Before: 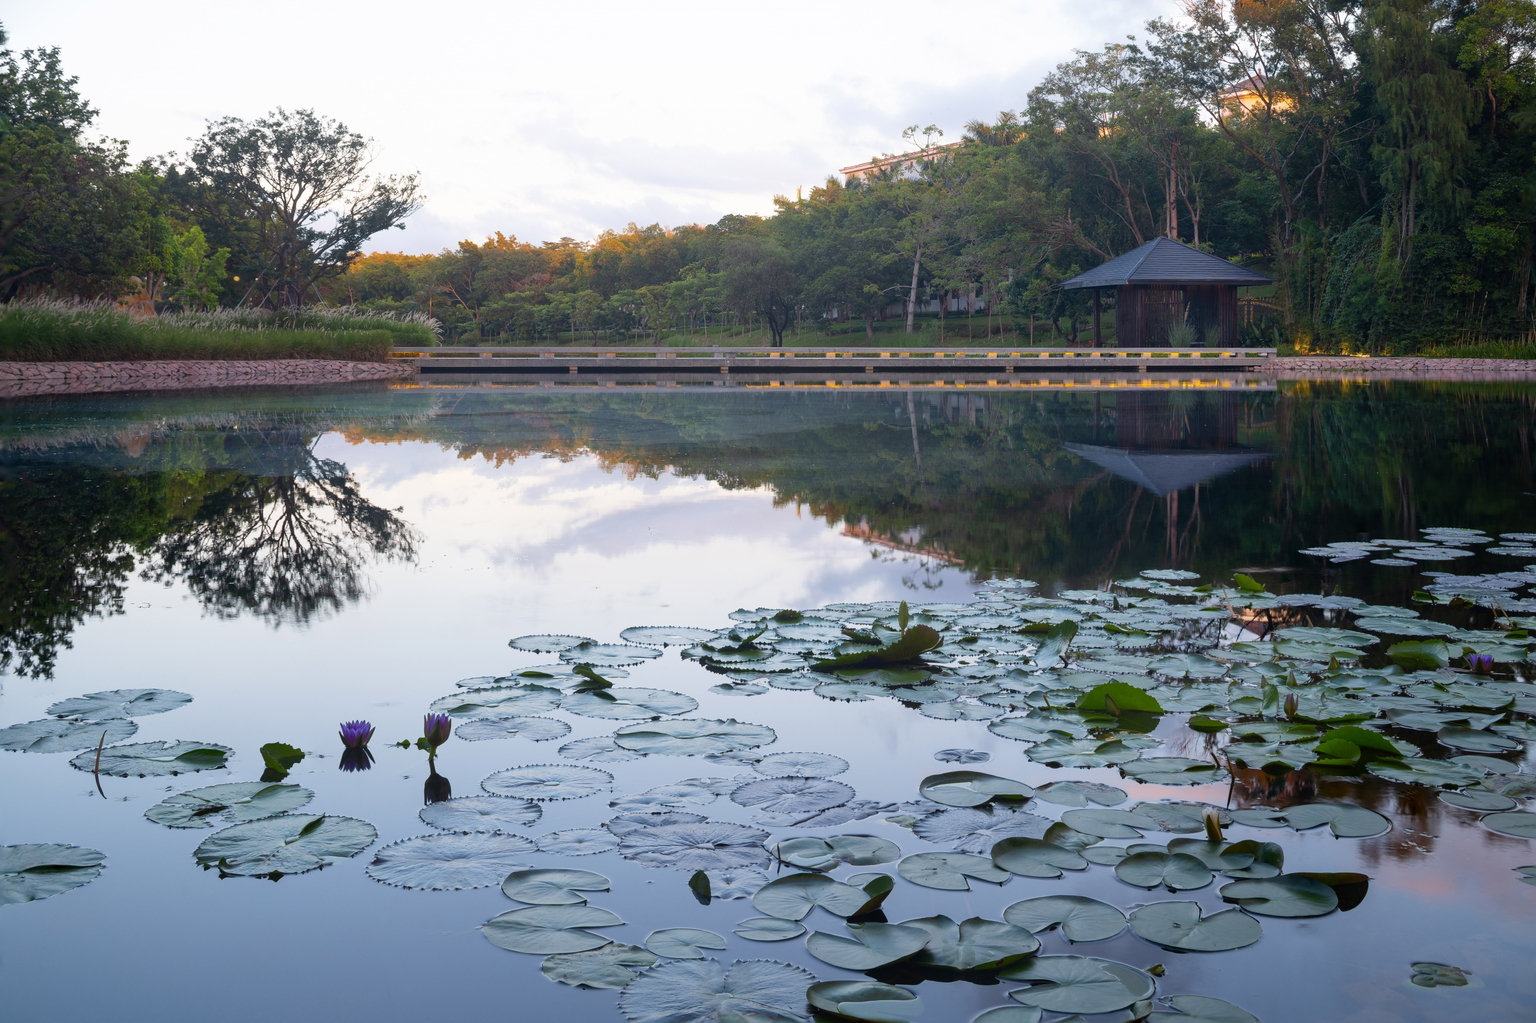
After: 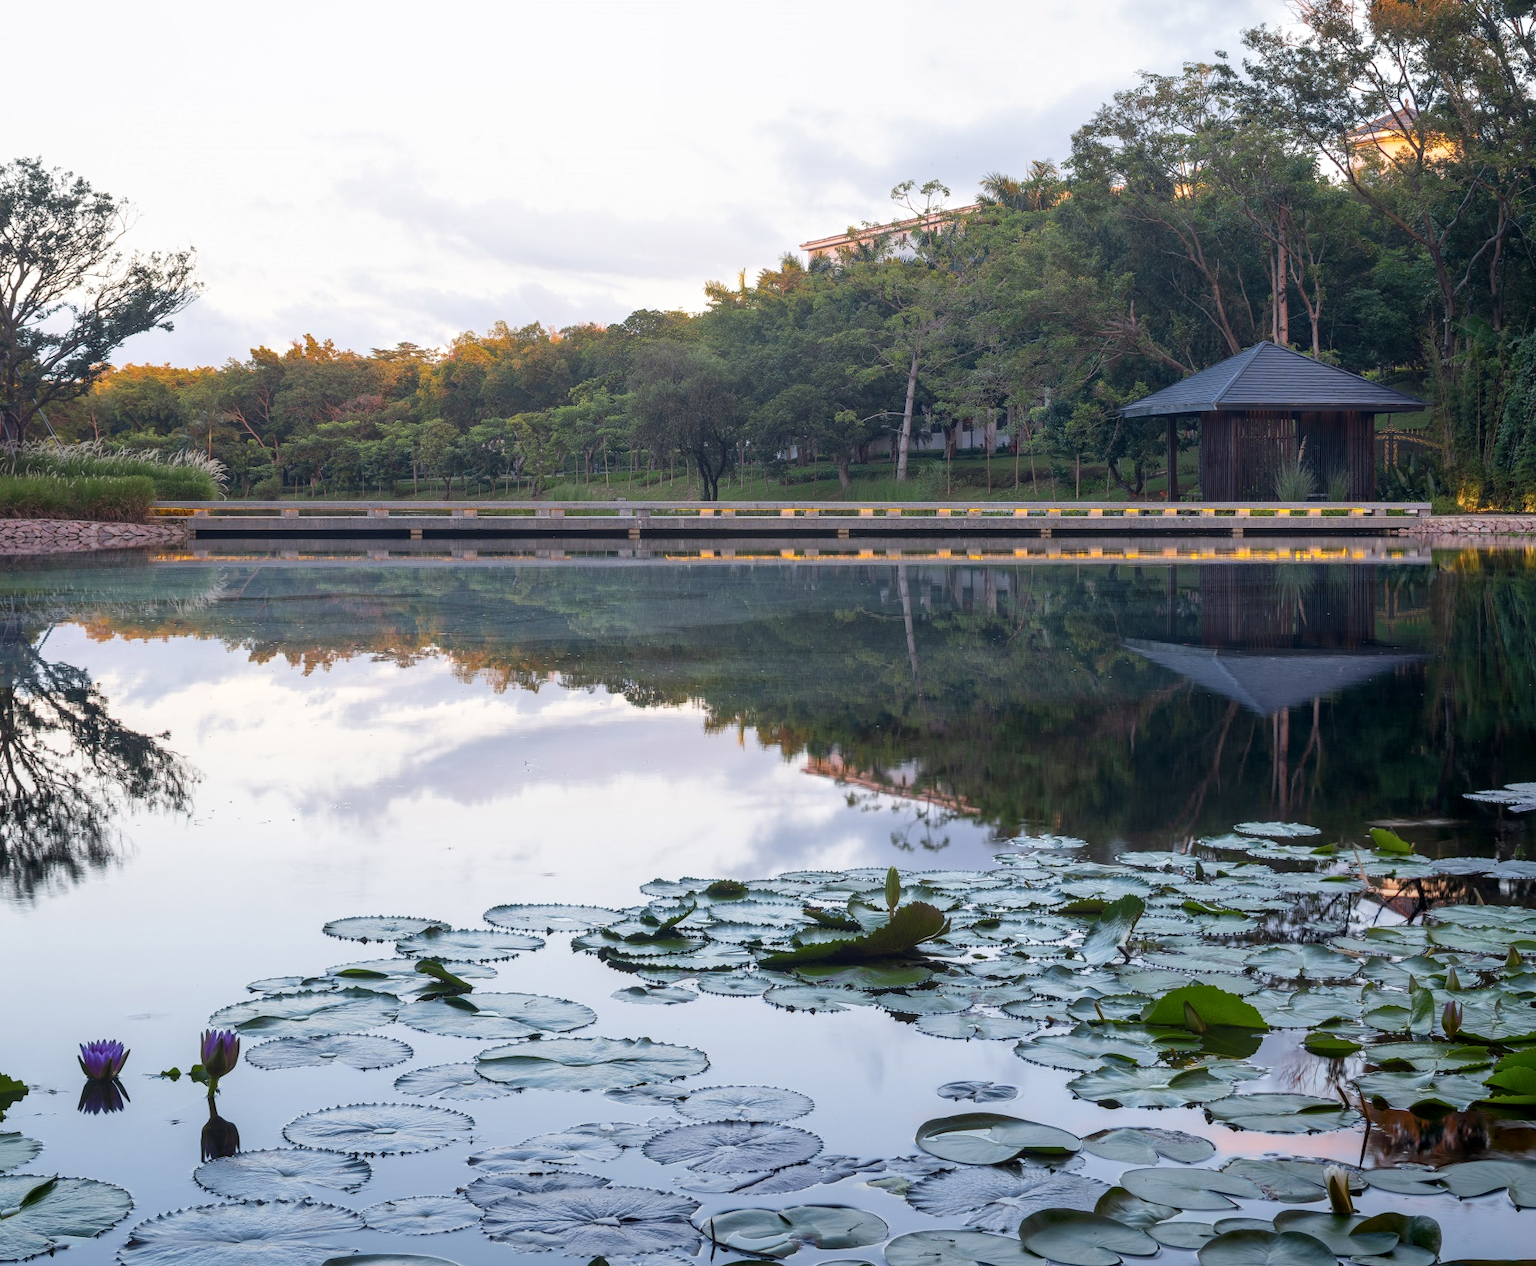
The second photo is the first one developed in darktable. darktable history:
crop: left 18.574%, right 12.136%, bottom 14.21%
local contrast: detail 130%
